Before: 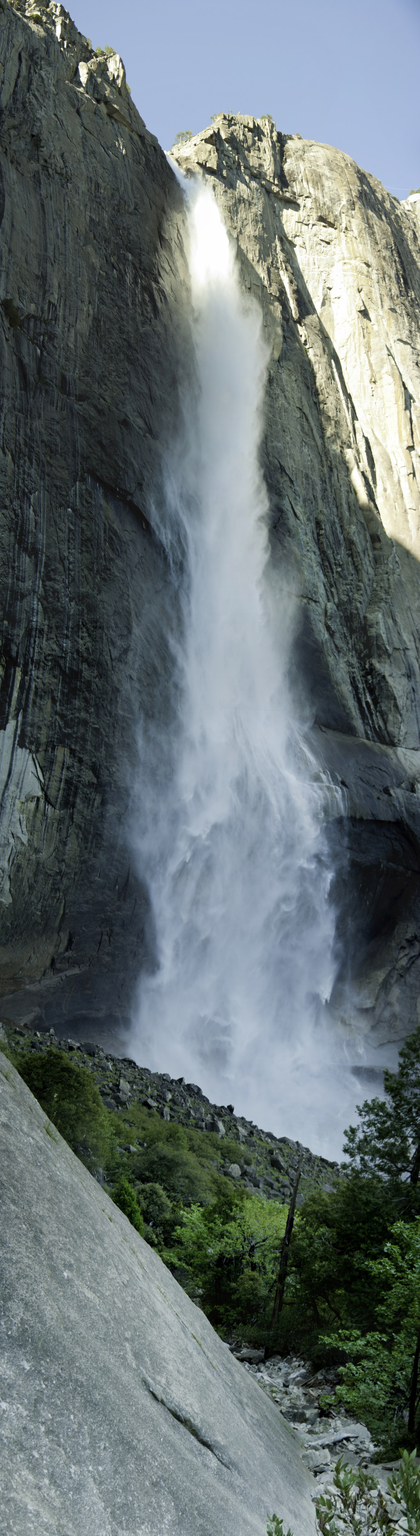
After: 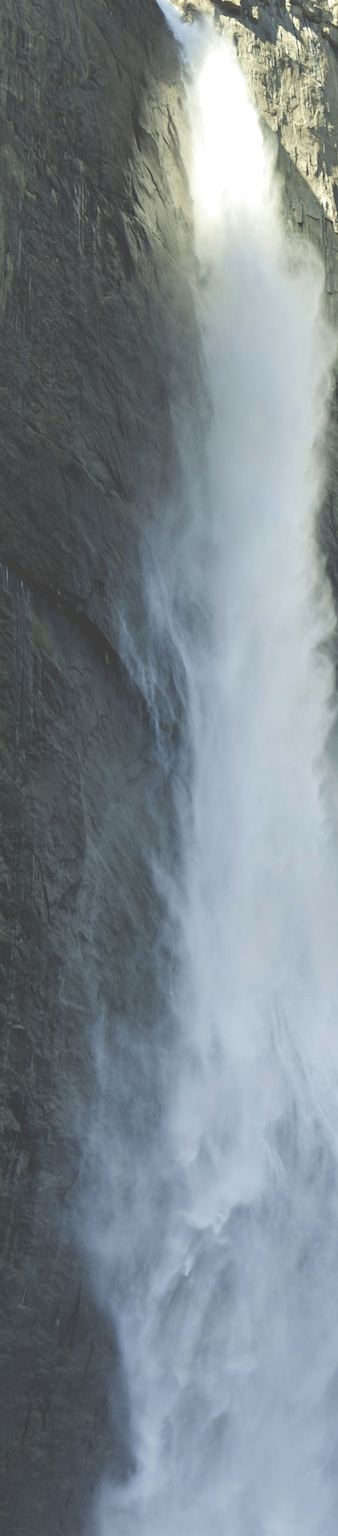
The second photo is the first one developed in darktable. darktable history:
crop: left 20.479%, top 10.849%, right 35.619%, bottom 34.594%
exposure: black level correction -0.042, exposure 0.061 EV, compensate highlight preservation false
velvia: strength 10.67%
contrast equalizer: y [[0.6 ×6], [0.55 ×6], [0 ×6], [0 ×6], [0 ×6]], mix 0.166
tone equalizer: on, module defaults
